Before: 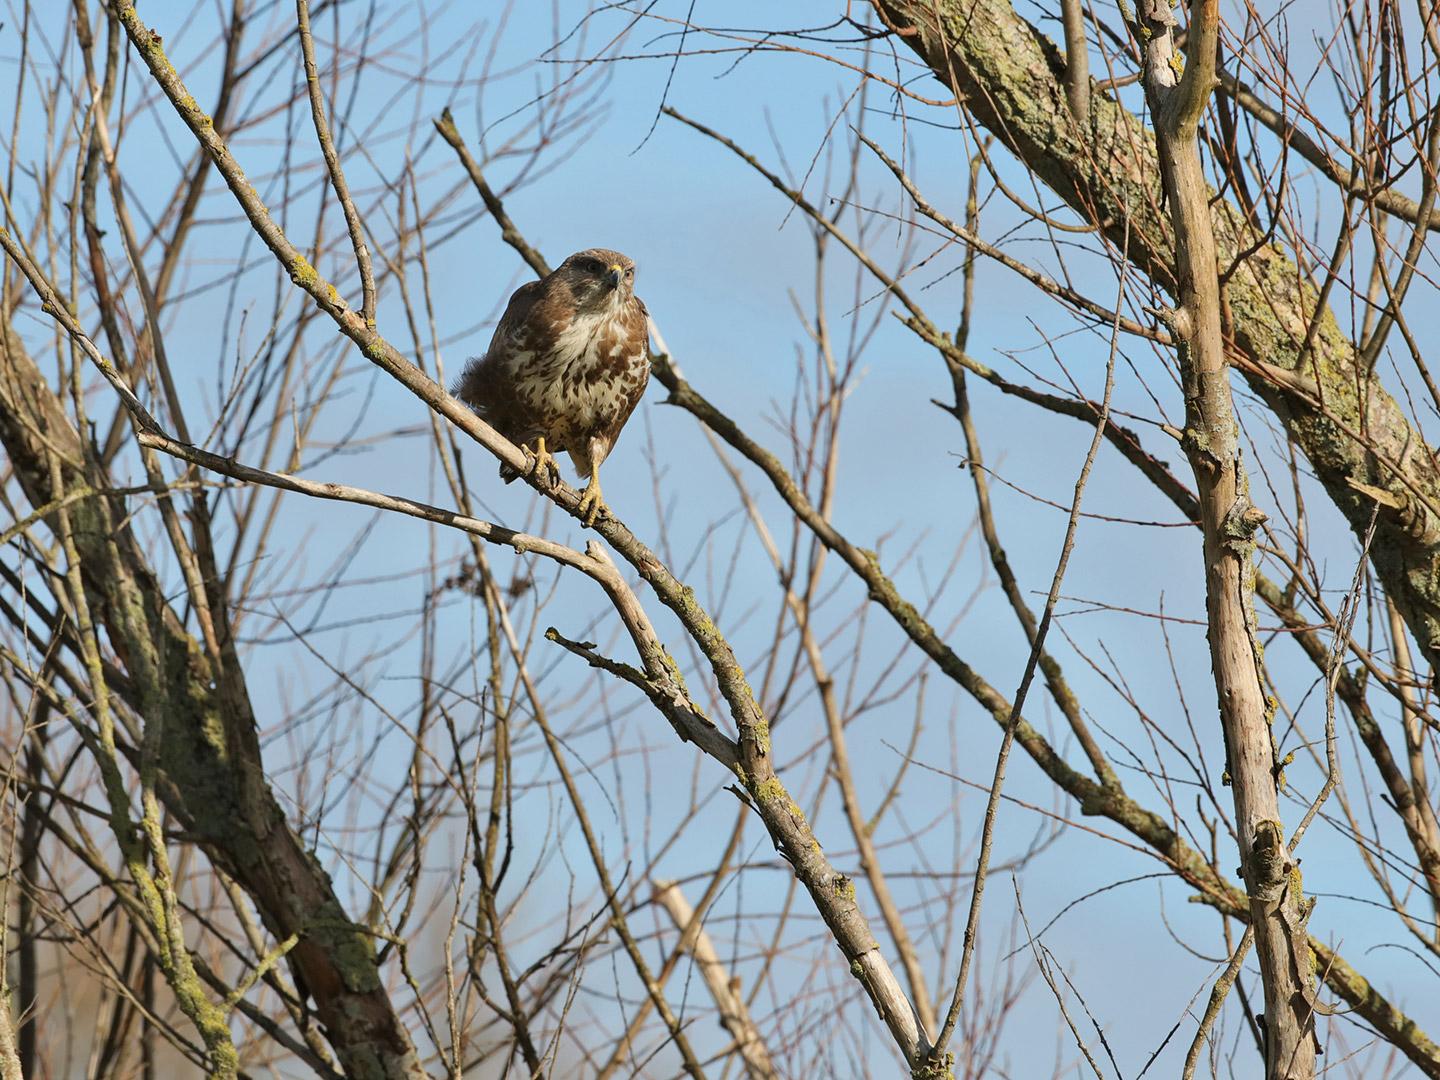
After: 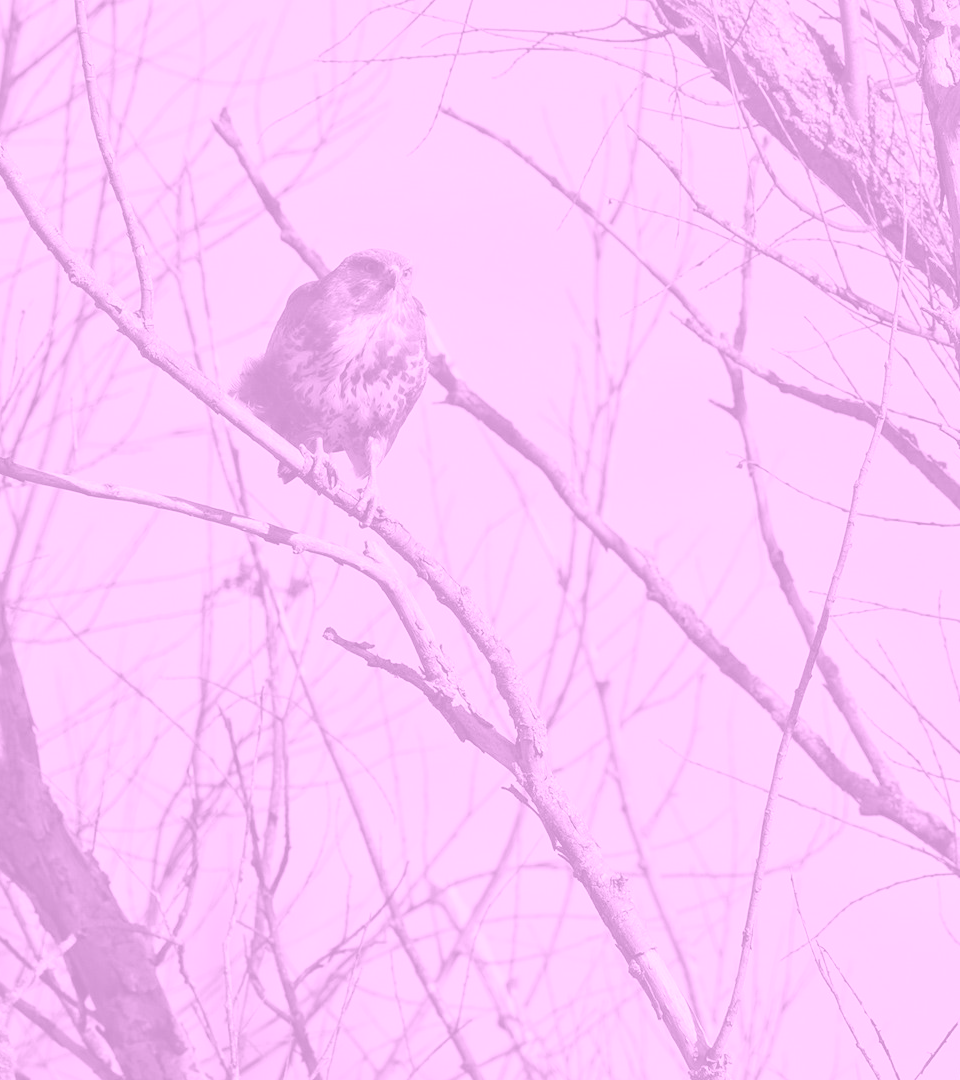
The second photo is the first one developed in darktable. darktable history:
crop and rotate: left 15.446%, right 17.836%
white balance: emerald 1
colorize: hue 331.2°, saturation 69%, source mix 30.28%, lightness 69.02%, version 1
